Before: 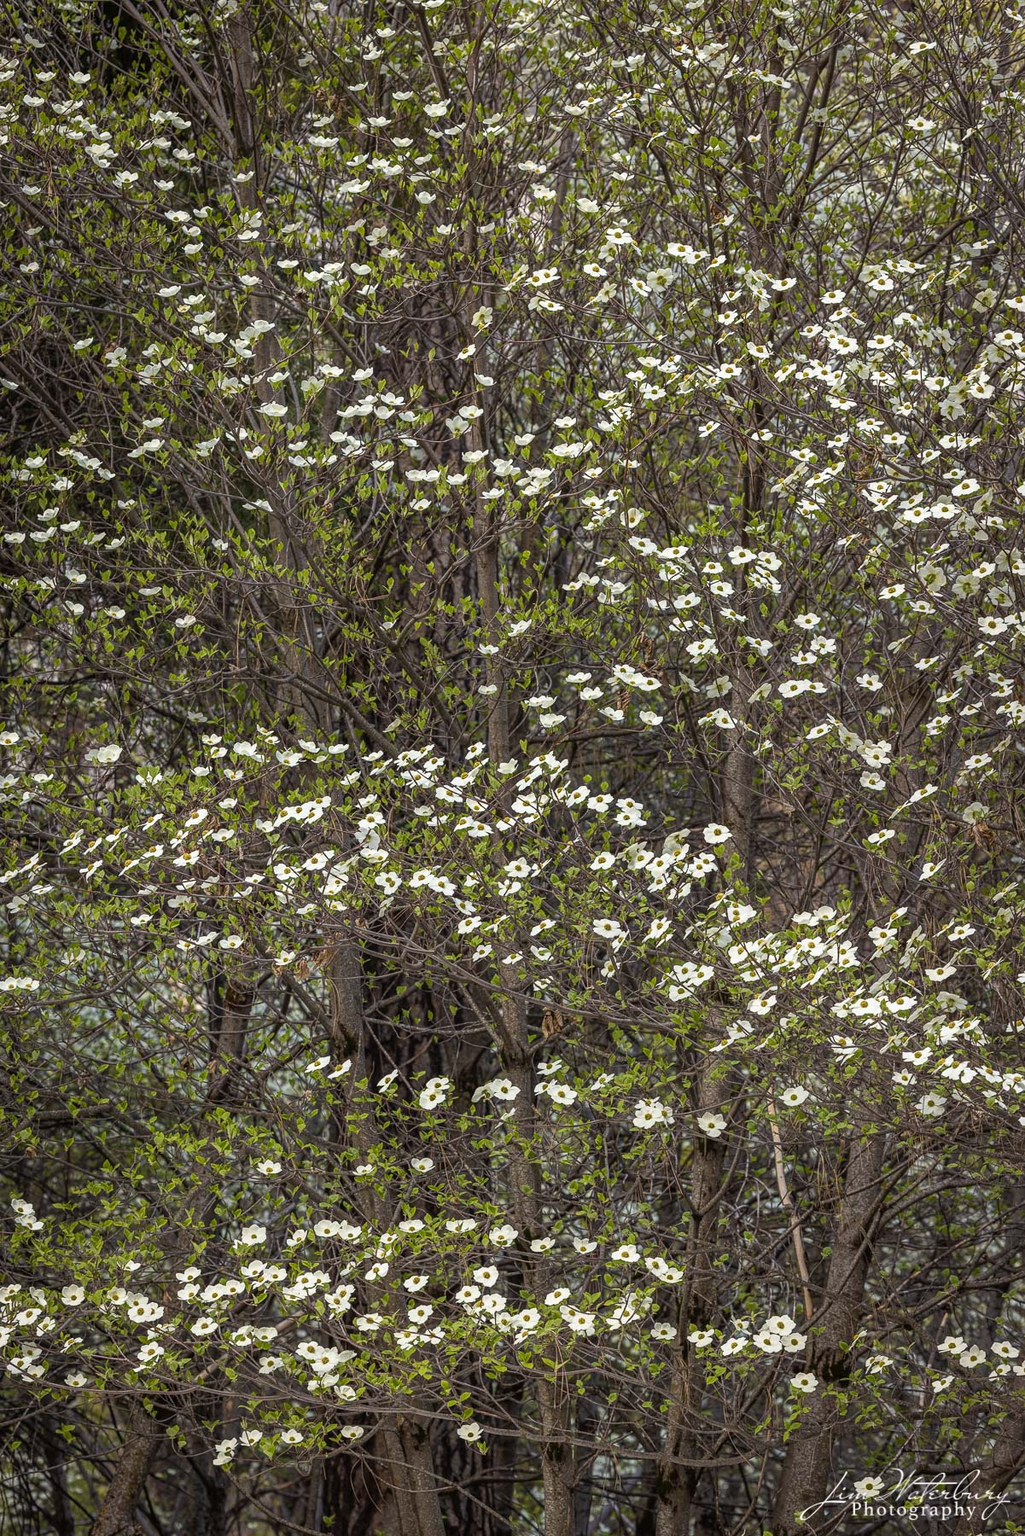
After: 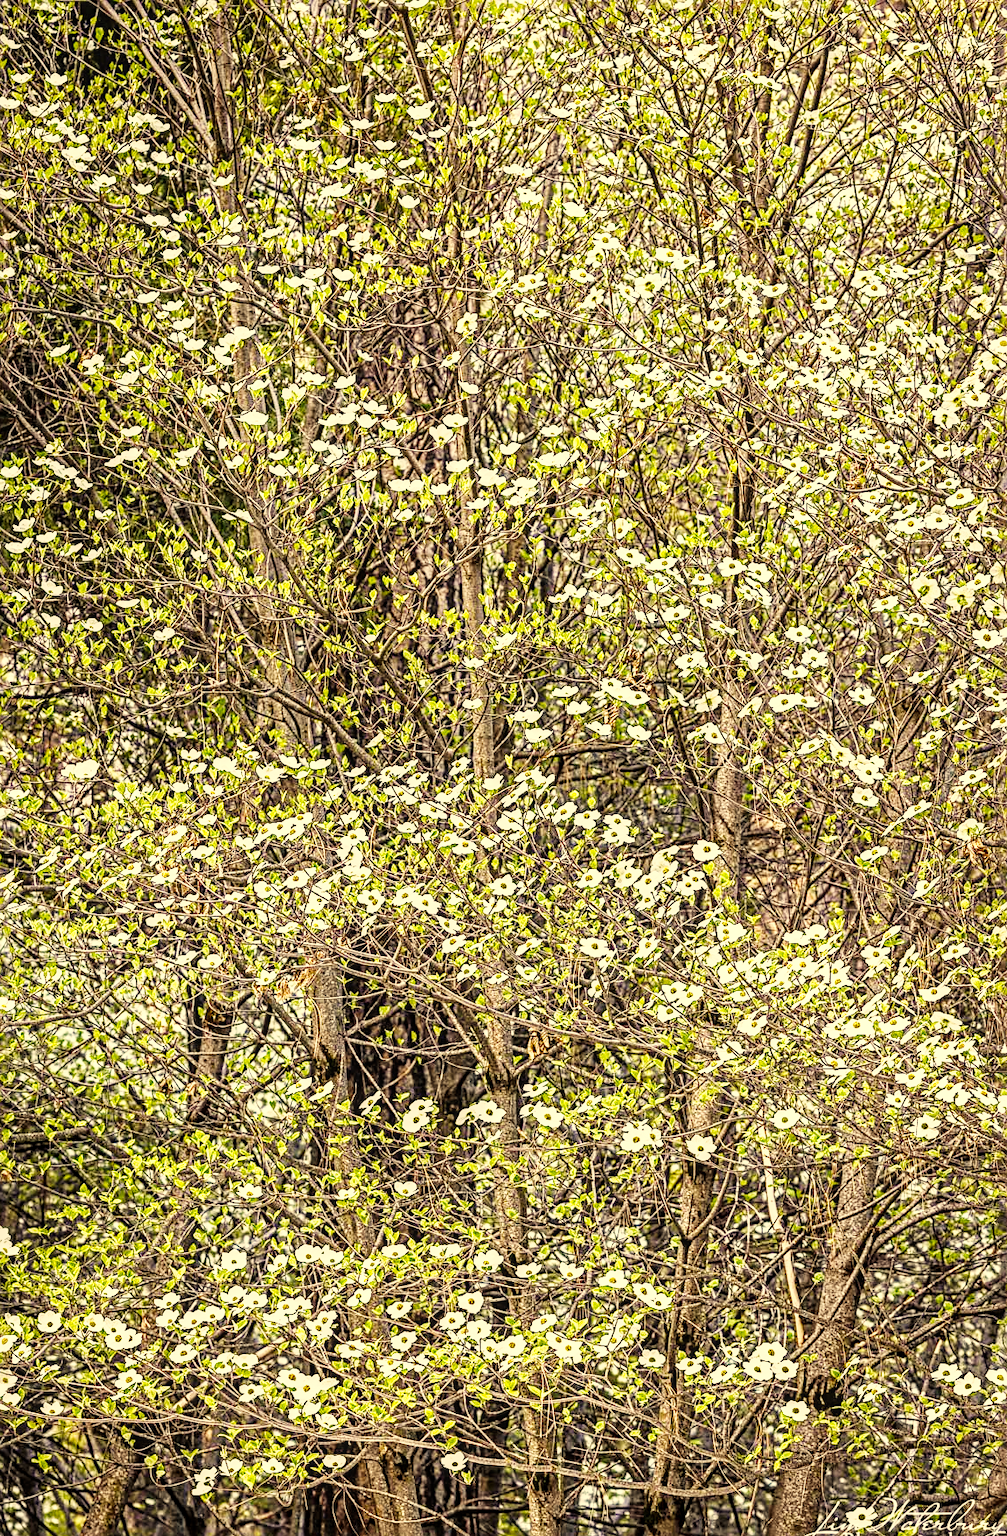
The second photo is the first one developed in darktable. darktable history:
crop and rotate: left 2.486%, right 1.143%, bottom 1.982%
exposure: exposure 0.655 EV, compensate highlight preservation false
local contrast: on, module defaults
base curve: curves: ch0 [(0, 0) (0.007, 0.004) (0.027, 0.03) (0.046, 0.07) (0.207, 0.54) (0.442, 0.872) (0.673, 0.972) (1, 1)], preserve colors none
sharpen: radius 3.98
color correction: highlights a* 2.32, highlights b* 22.75
